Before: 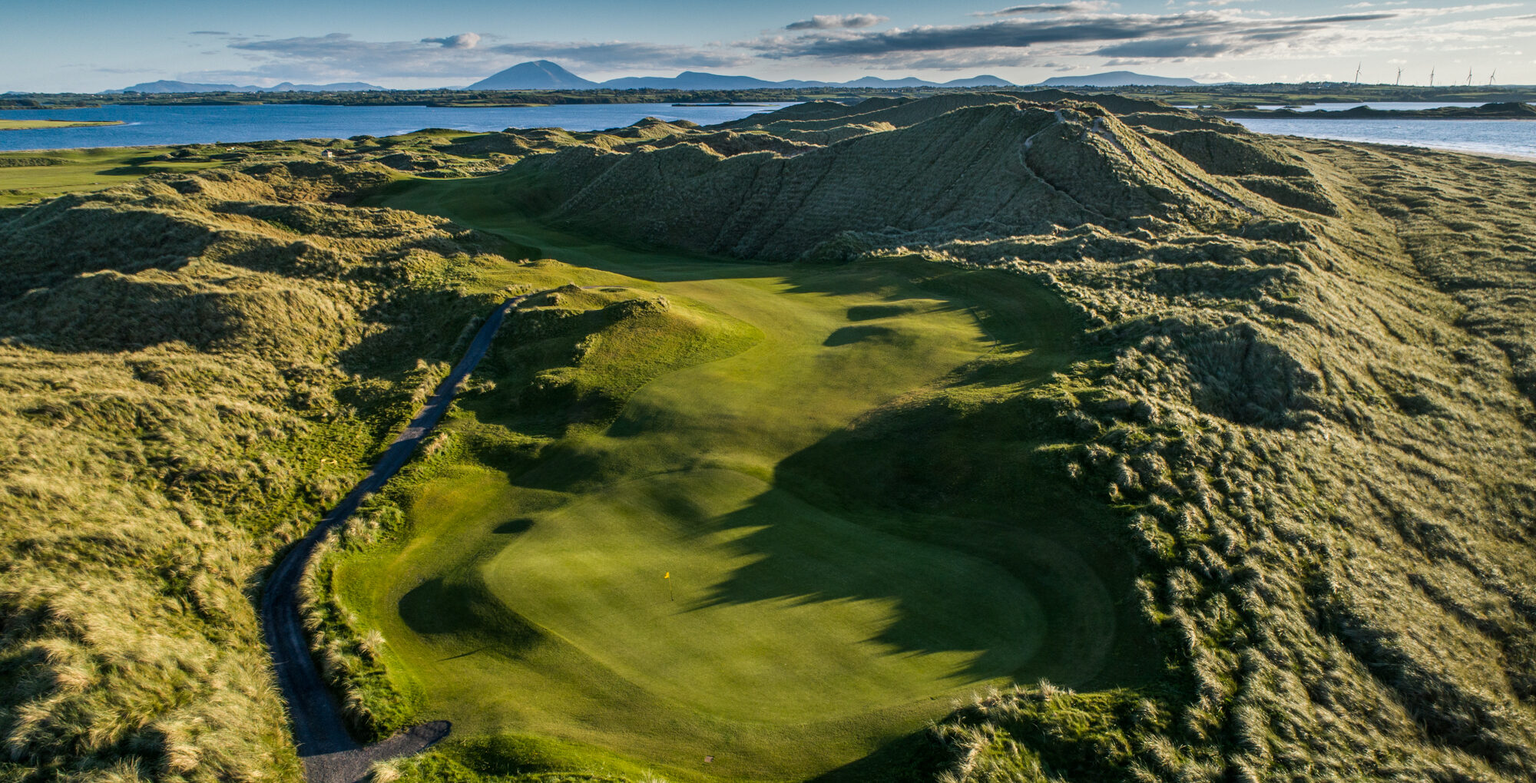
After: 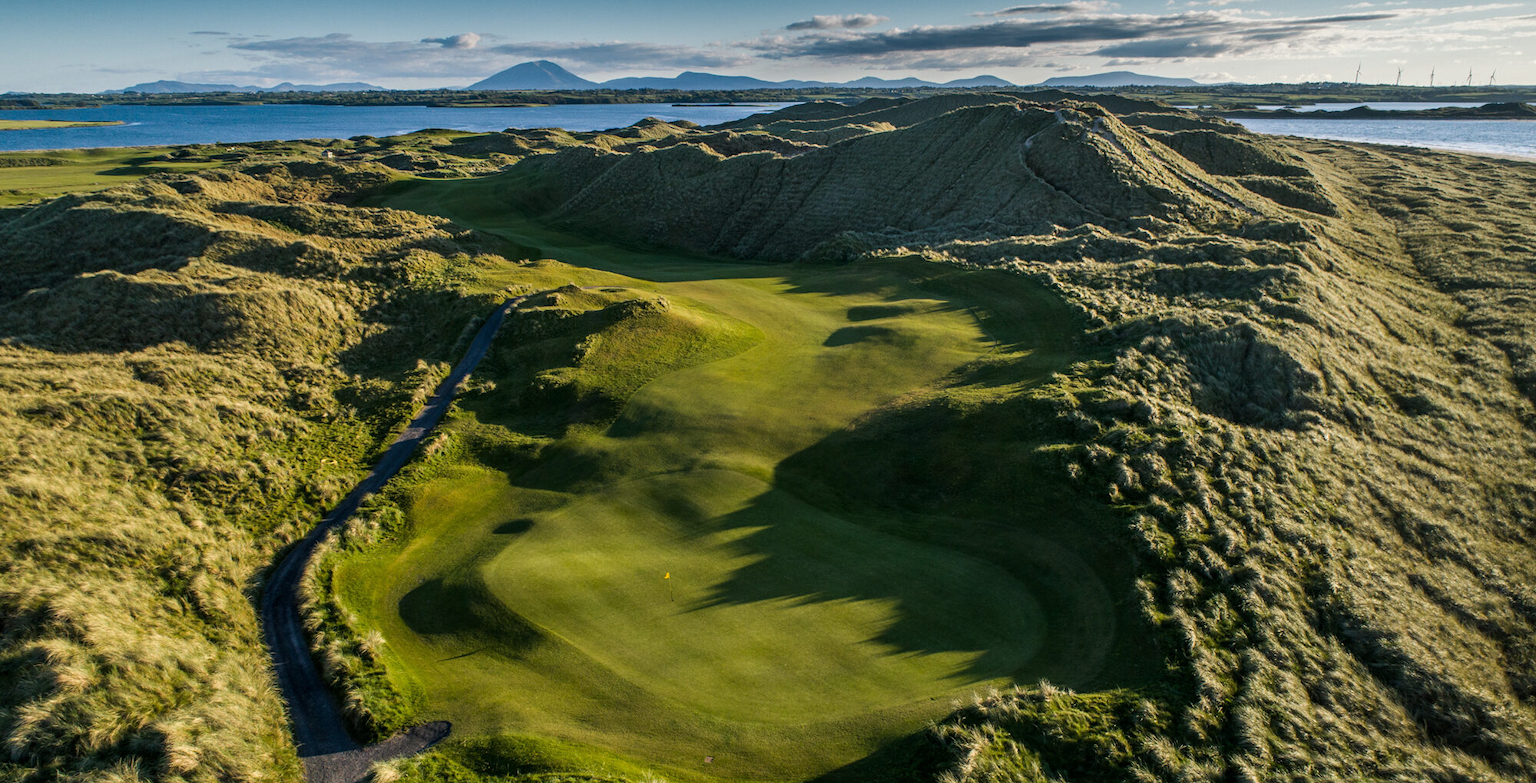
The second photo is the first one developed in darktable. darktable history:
levels: black 8.52%, levels [0, 0.51, 1]
